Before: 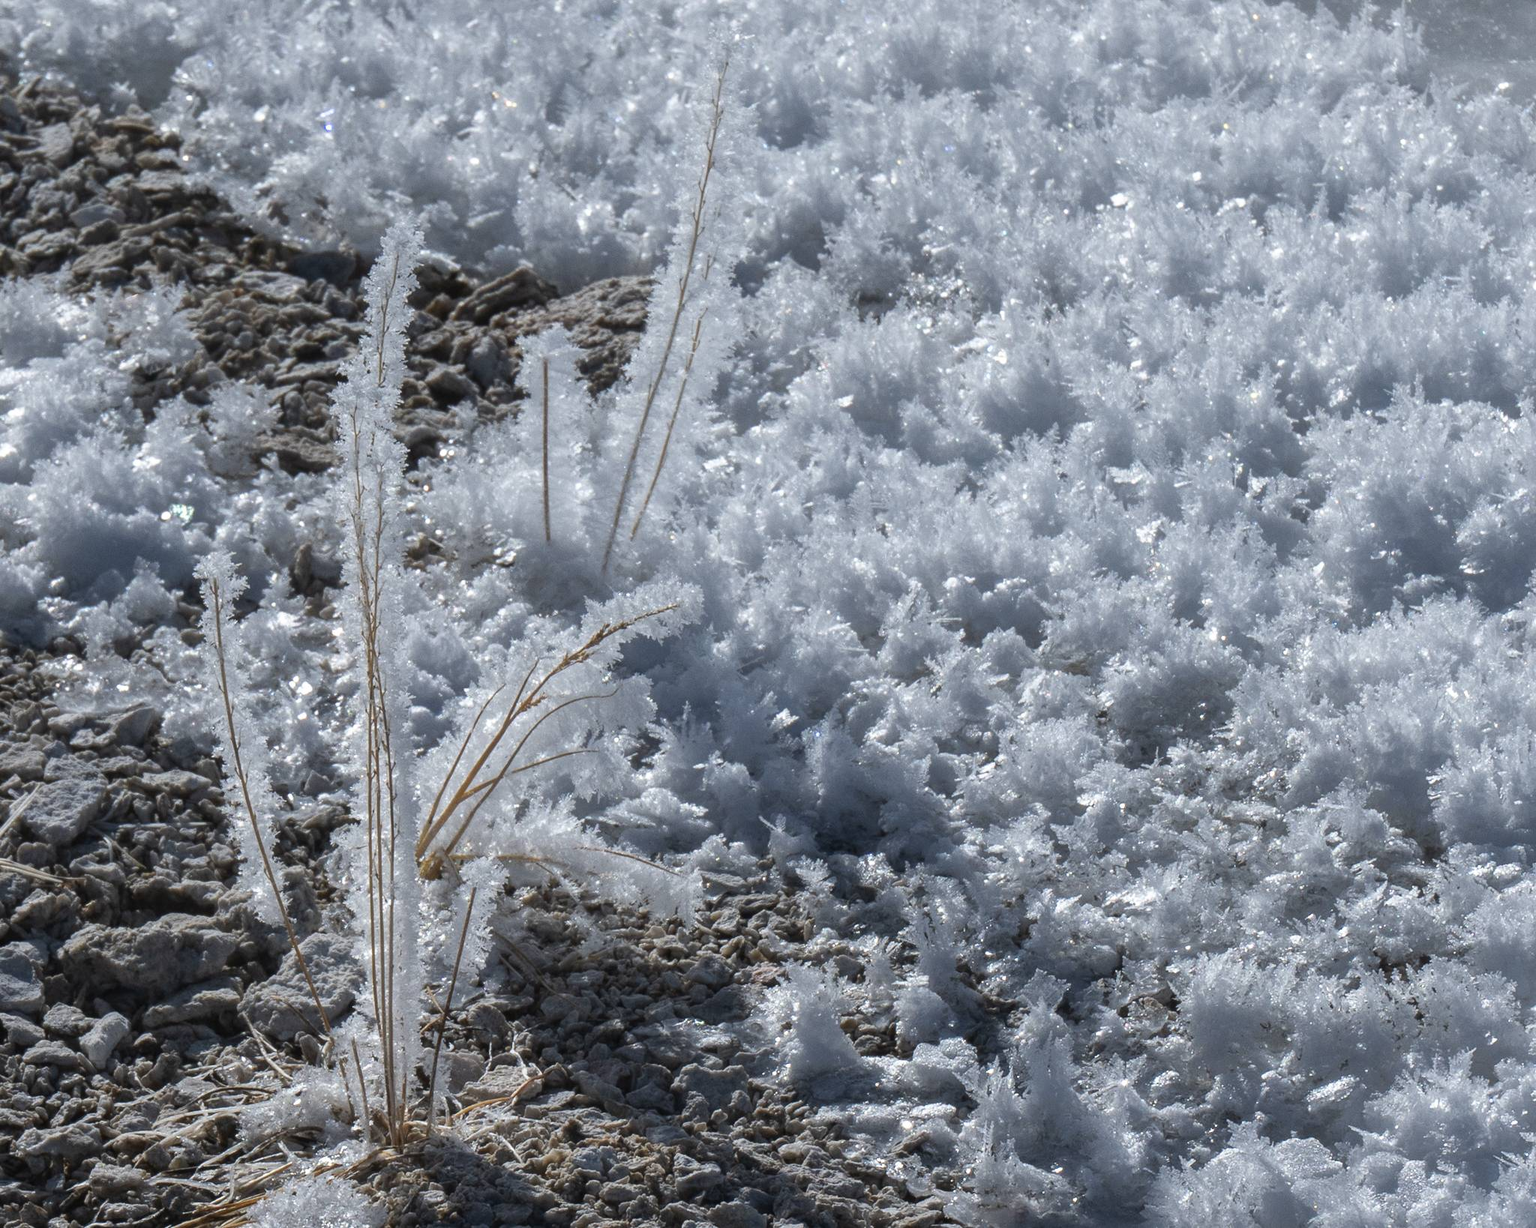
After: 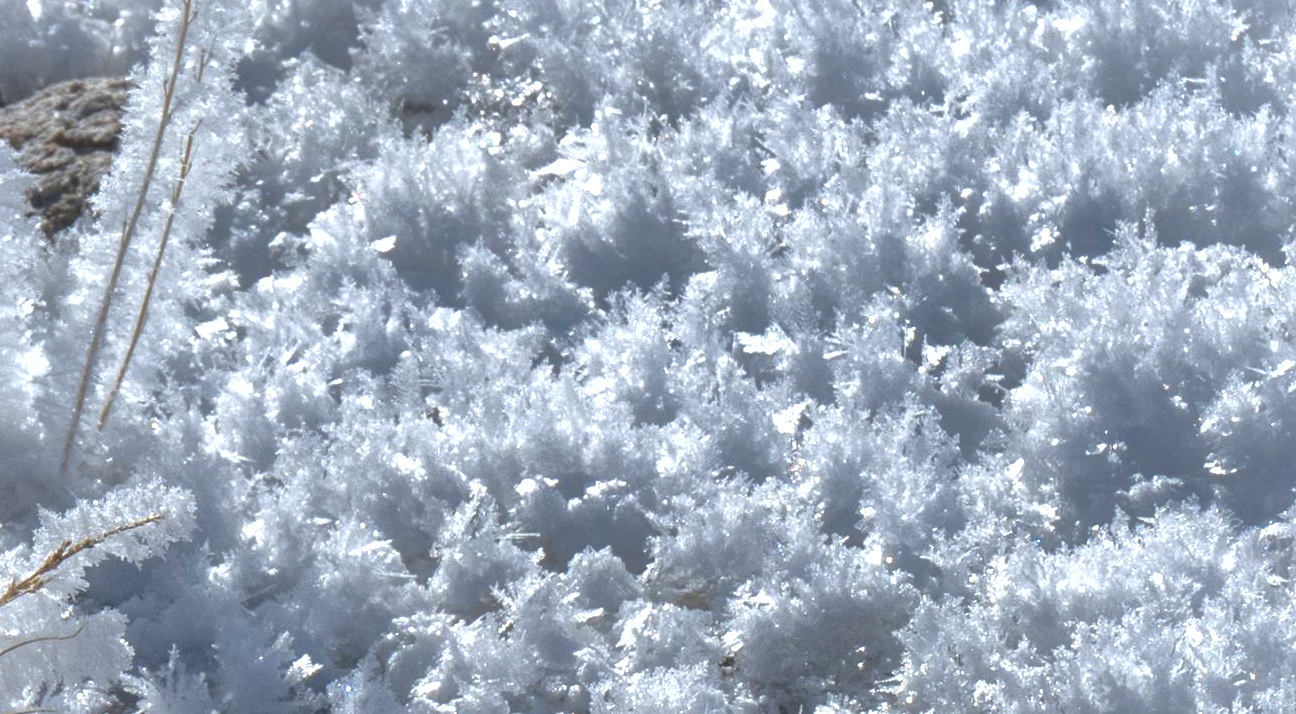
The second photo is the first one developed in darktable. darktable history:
exposure: black level correction 0, exposure 0.704 EV, compensate exposure bias true, compensate highlight preservation false
levels: mode automatic, levels [0.062, 0.494, 0.925]
tone equalizer: -7 EV 0.094 EV
crop: left 36.277%, top 17.795%, right 0.439%, bottom 38.567%
shadows and highlights: shadows 39.75, highlights -59.99
